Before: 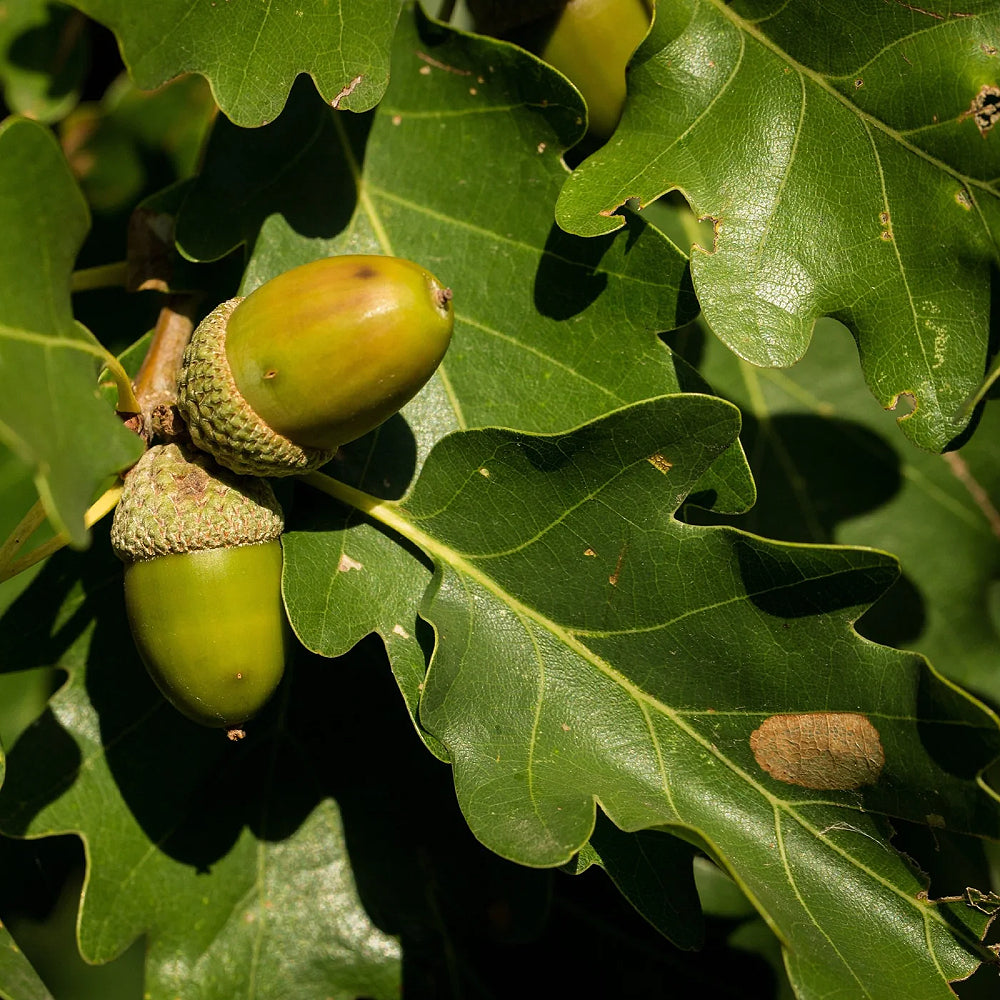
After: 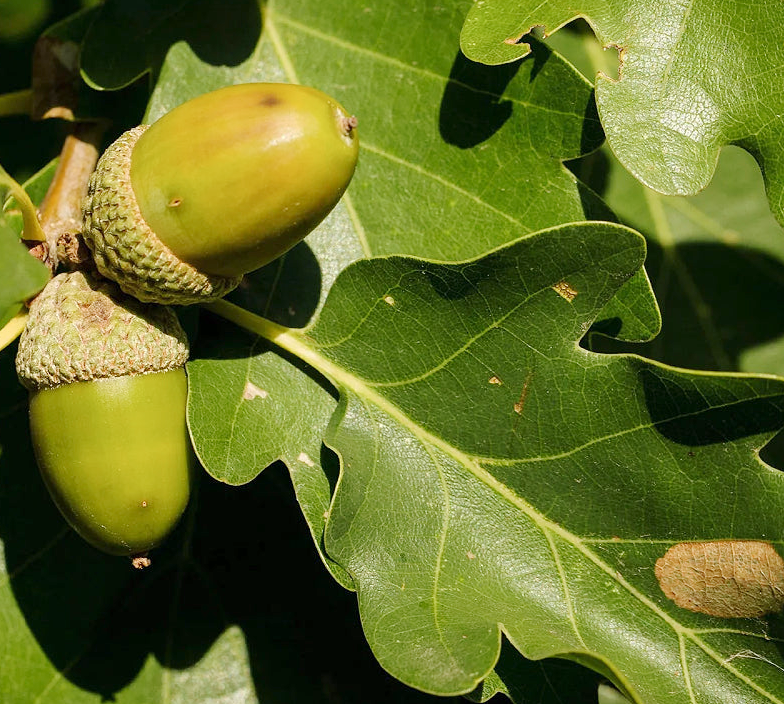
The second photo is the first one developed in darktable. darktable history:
base curve: curves: ch0 [(0, 0) (0.158, 0.273) (0.879, 0.895) (1, 1)], preserve colors none
crop: left 9.507%, top 17.258%, right 10.681%, bottom 12.324%
